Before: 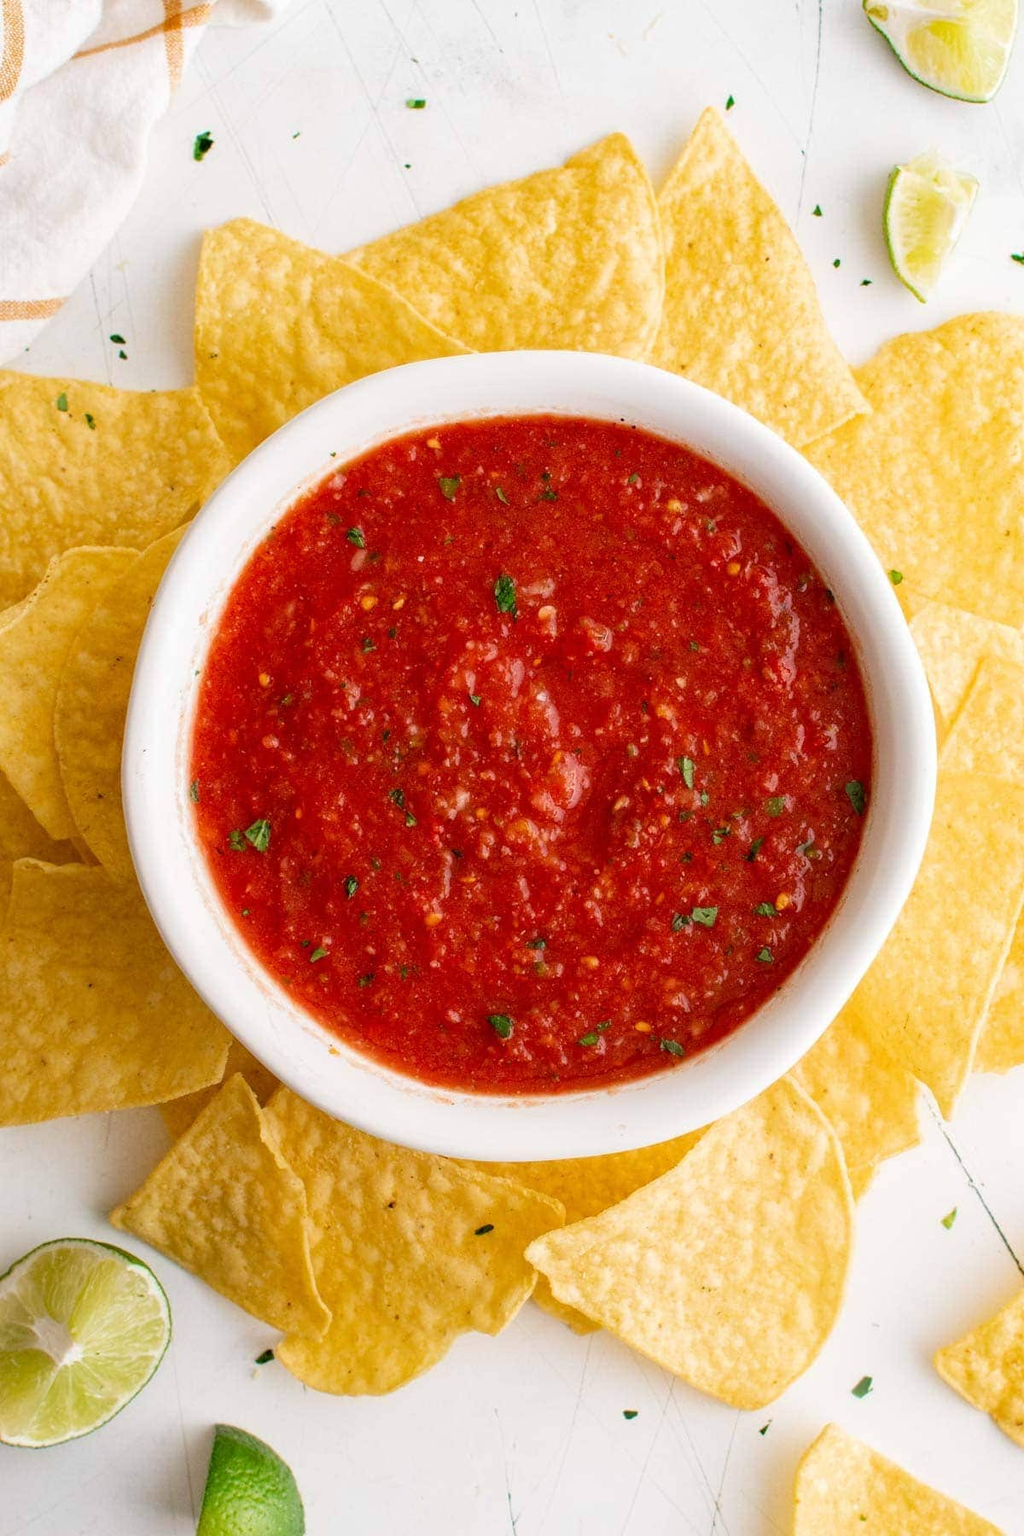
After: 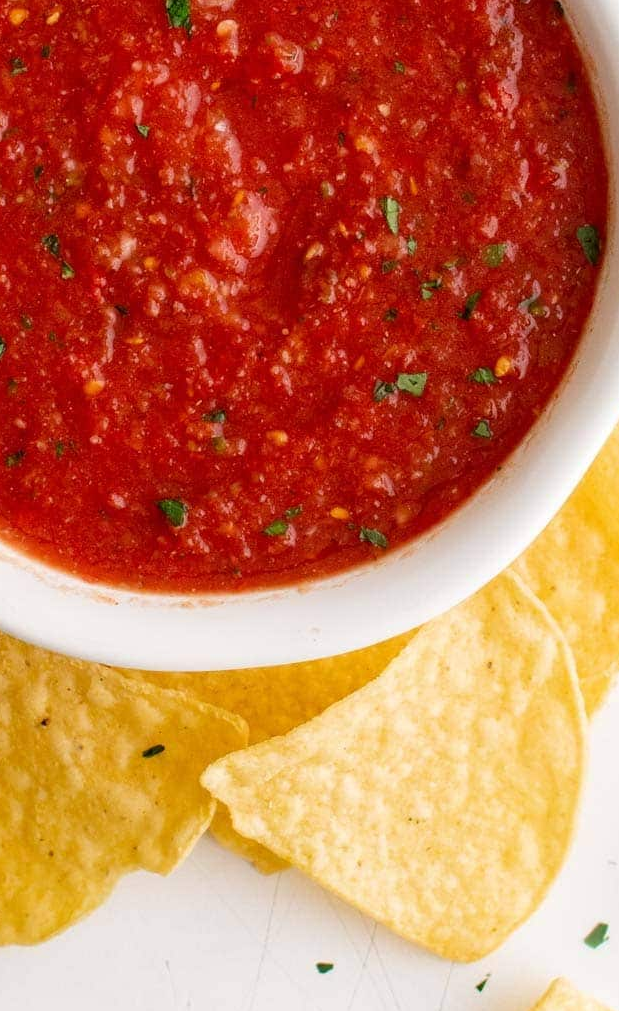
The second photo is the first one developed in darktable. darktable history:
crop: left 34.551%, top 38.361%, right 13.827%, bottom 5.429%
